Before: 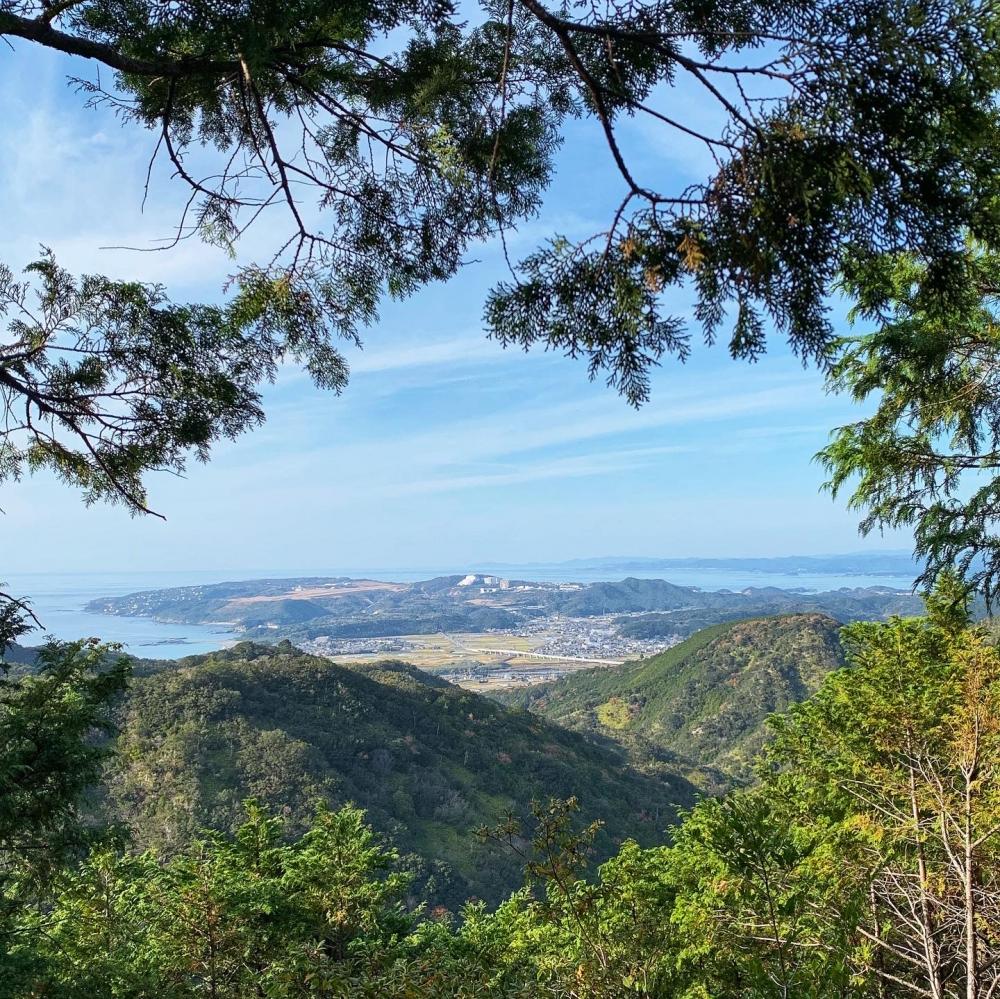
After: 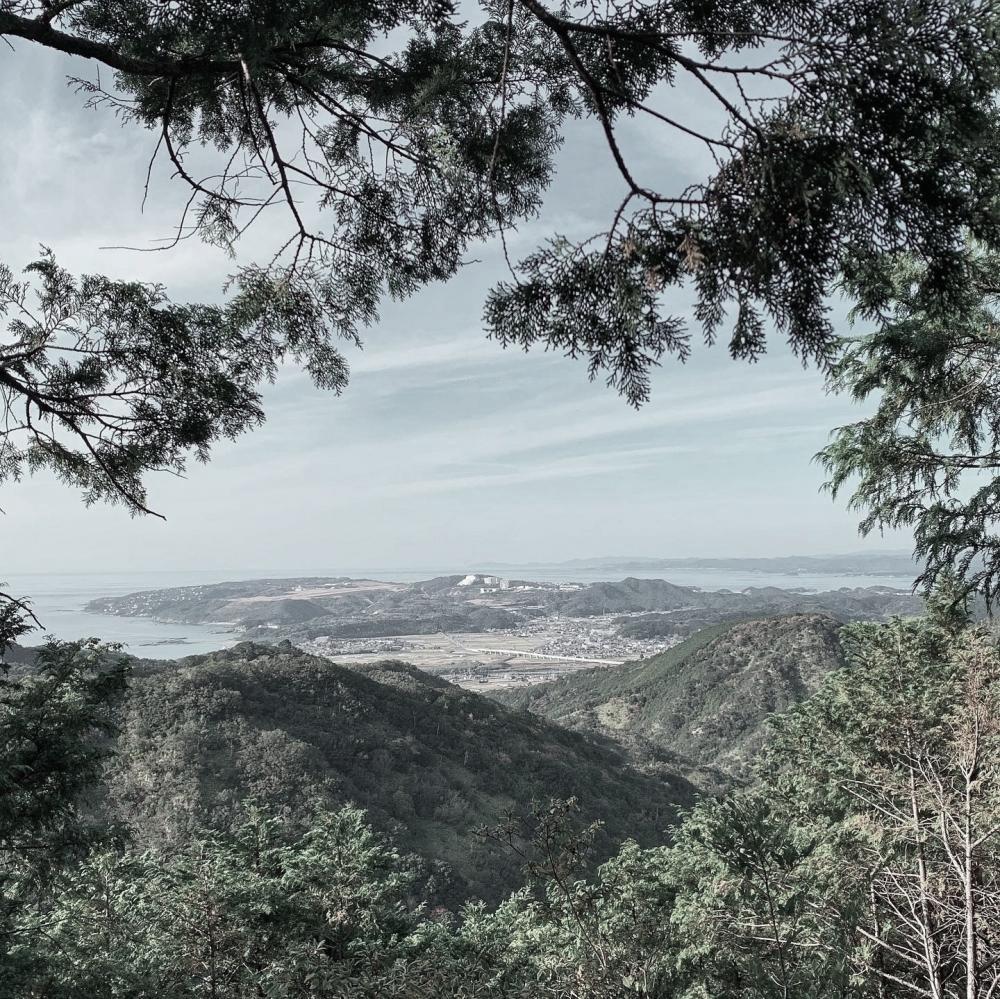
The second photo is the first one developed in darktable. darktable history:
color contrast: green-magenta contrast 0.3, blue-yellow contrast 0.15
velvia: on, module defaults
white balance: emerald 1
